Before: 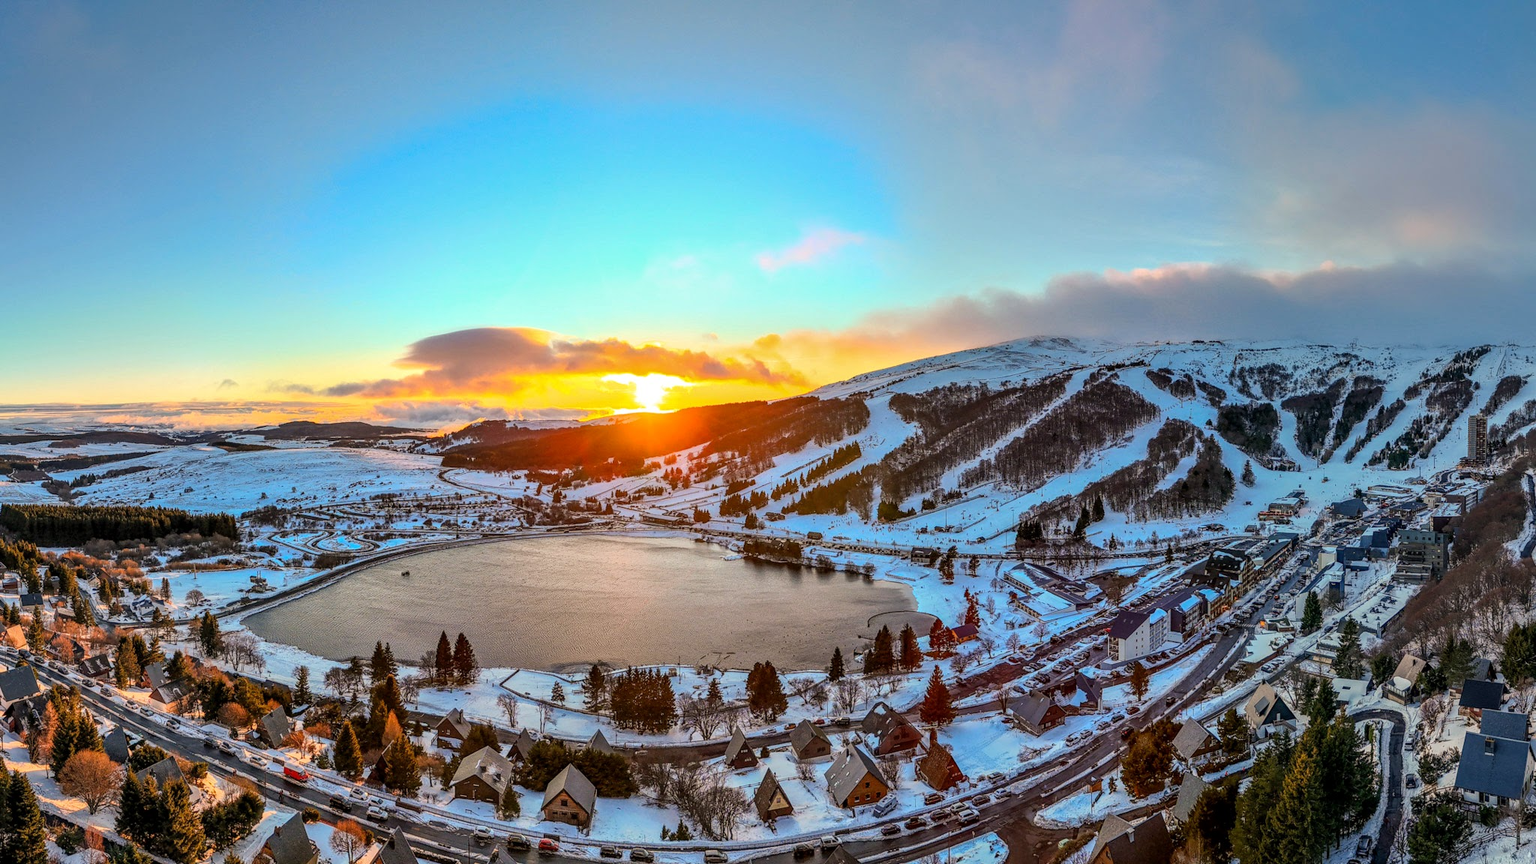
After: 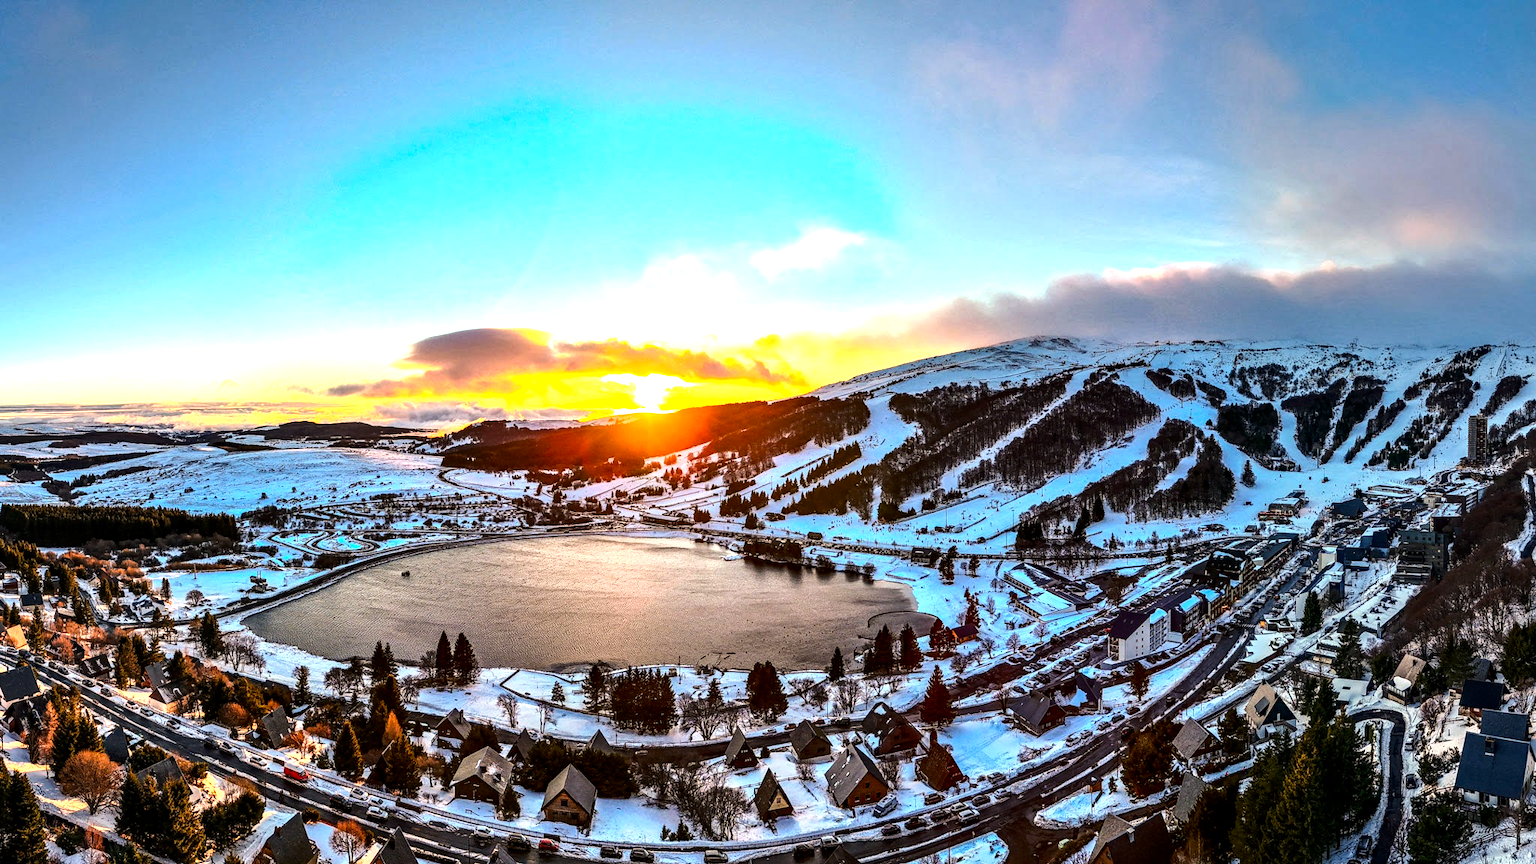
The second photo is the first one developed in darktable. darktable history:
contrast brightness saturation: brightness -0.091
tone equalizer: -8 EV -1.12 EV, -7 EV -1.01 EV, -6 EV -0.845 EV, -5 EV -0.546 EV, -3 EV 0.599 EV, -2 EV 0.845 EV, -1 EV 1.01 EV, +0 EV 1.08 EV, edges refinement/feathering 500, mask exposure compensation -1.57 EV, preserve details no
haze removal: compatibility mode true, adaptive false
